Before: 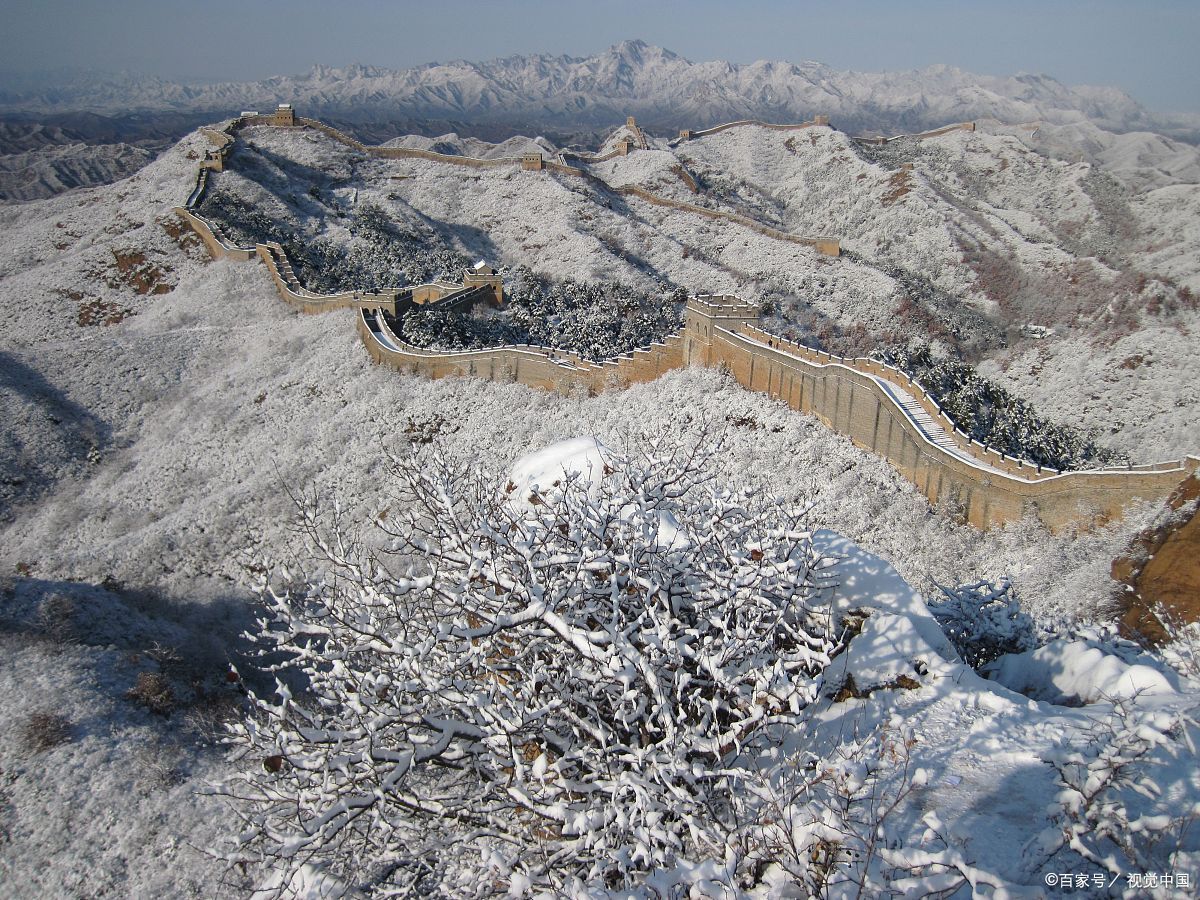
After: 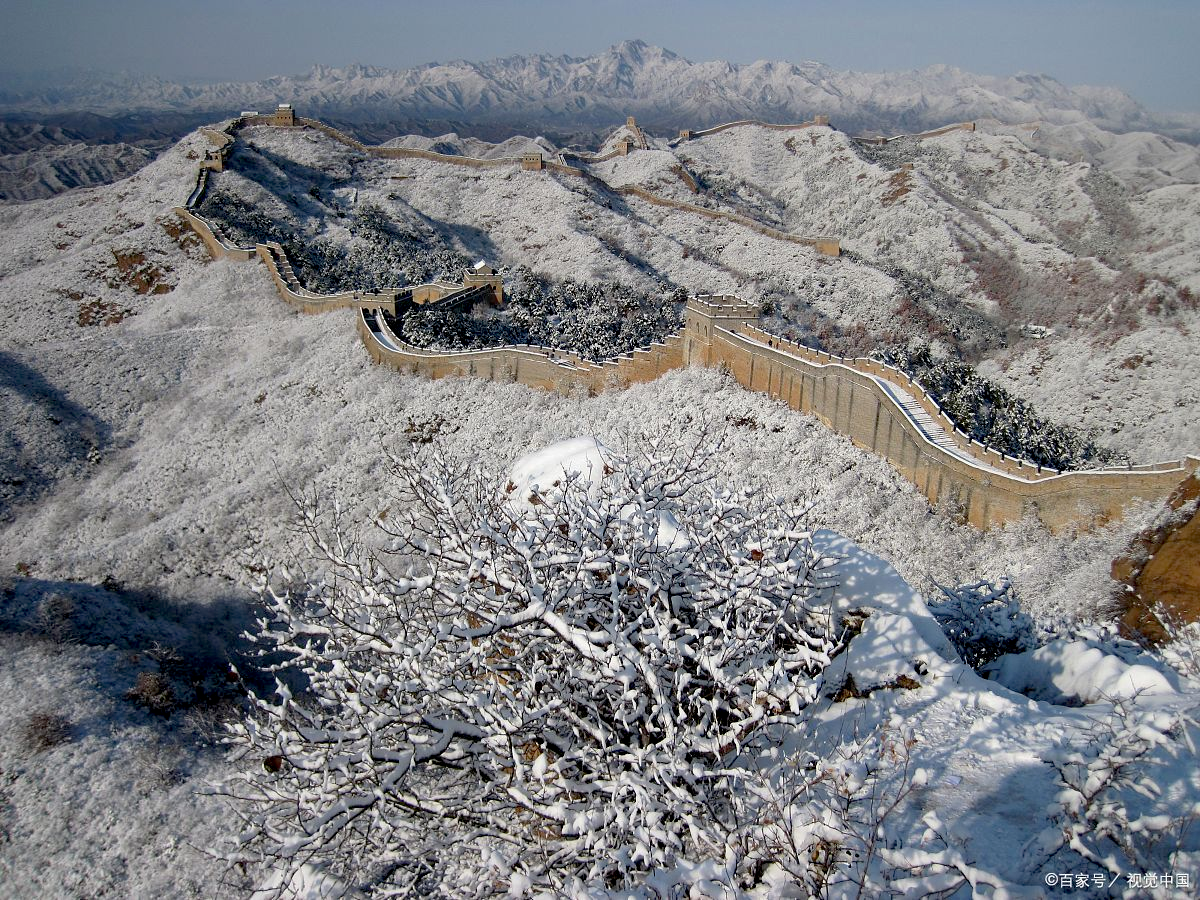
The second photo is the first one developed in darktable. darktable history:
exposure: black level correction 0.016, exposure -0.006 EV, compensate exposure bias true, compensate highlight preservation false
